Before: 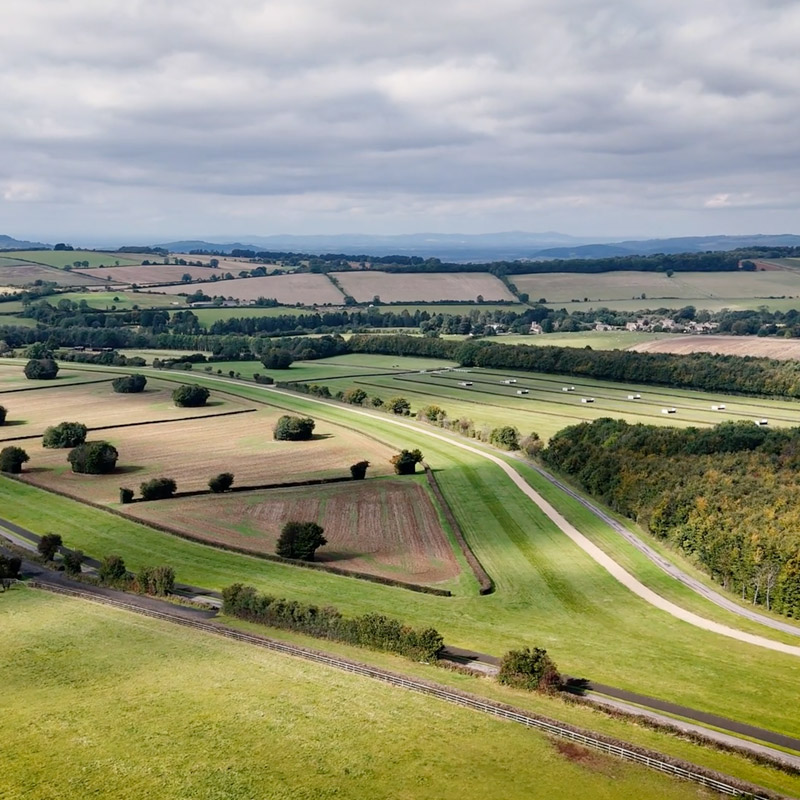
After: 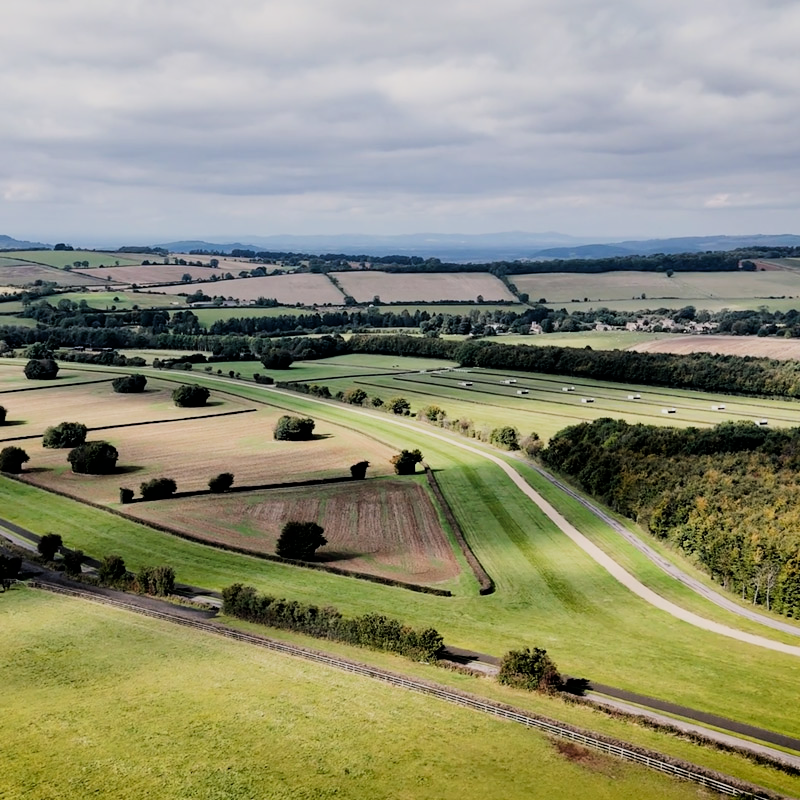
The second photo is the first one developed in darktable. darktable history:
filmic rgb: black relative exposure -5 EV, hardness 2.88, contrast 1.3
